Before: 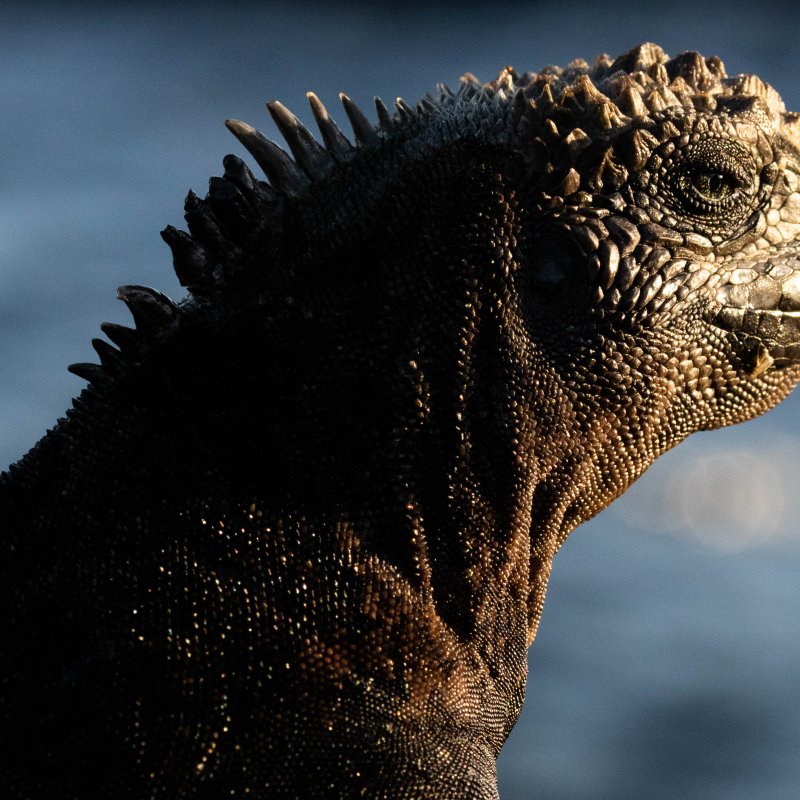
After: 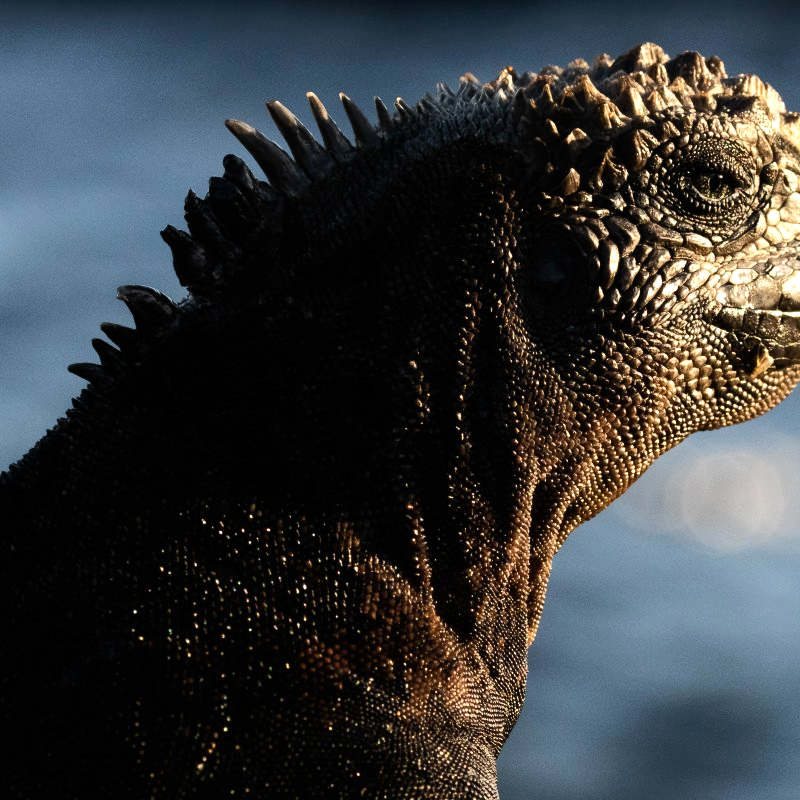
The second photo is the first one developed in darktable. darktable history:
tone equalizer: -8 EV -0.395 EV, -7 EV -0.384 EV, -6 EV -0.327 EV, -5 EV -0.251 EV, -3 EV 0.251 EV, -2 EV 0.332 EV, -1 EV 0.376 EV, +0 EV 0.427 EV, edges refinement/feathering 500, mask exposure compensation -1.57 EV, preserve details no
